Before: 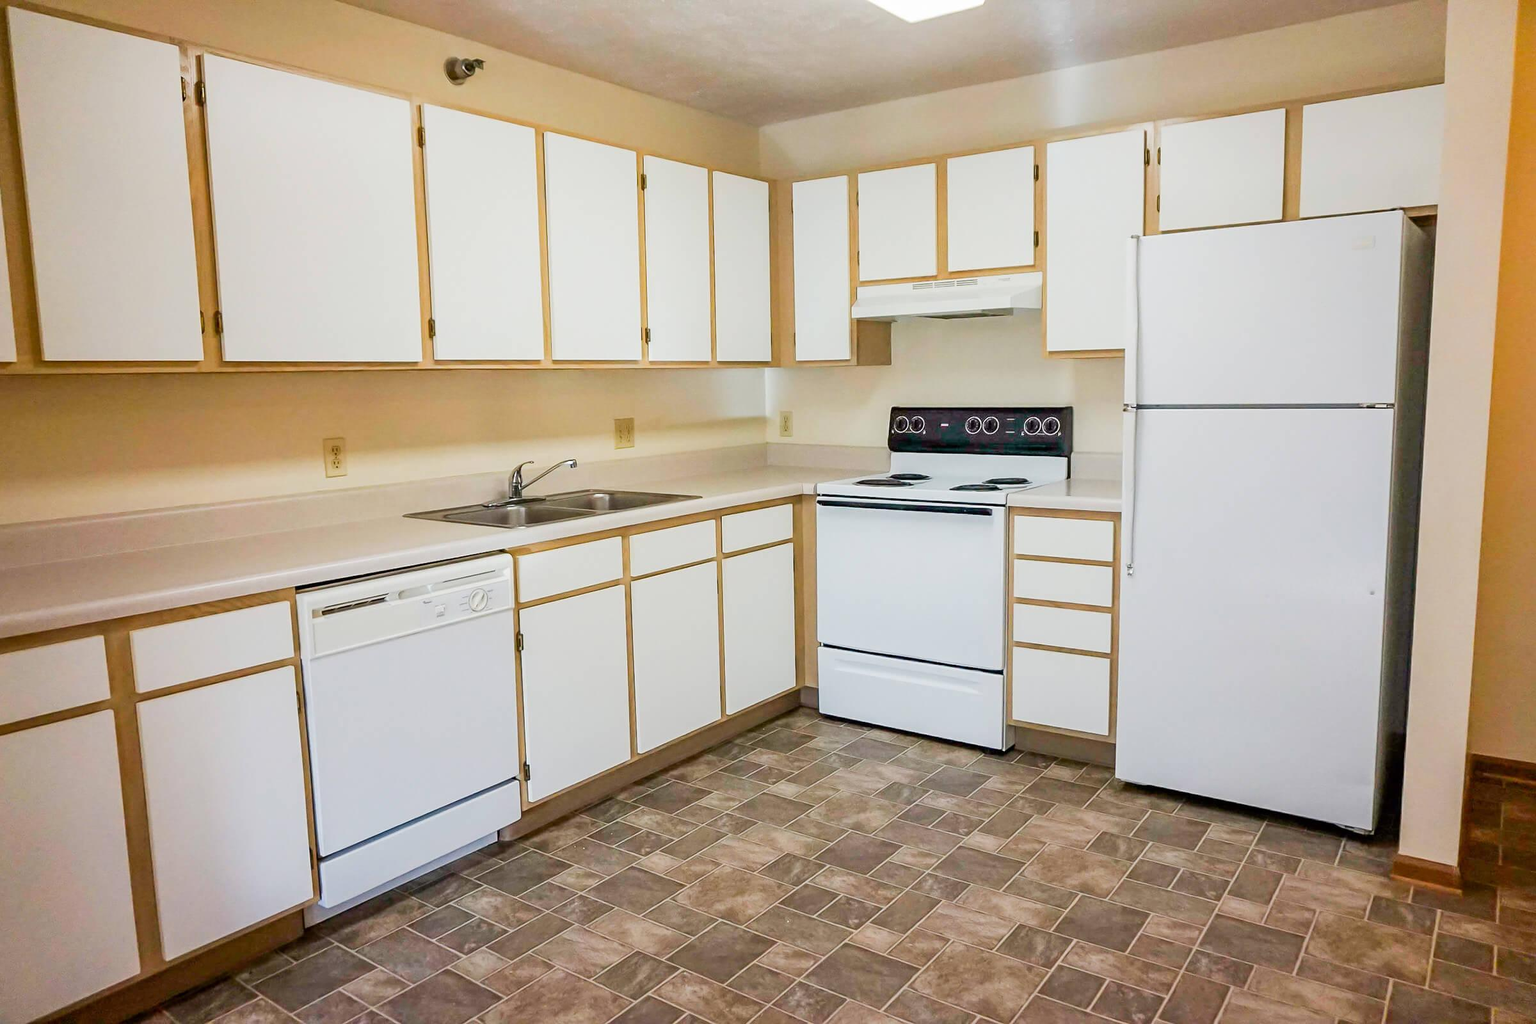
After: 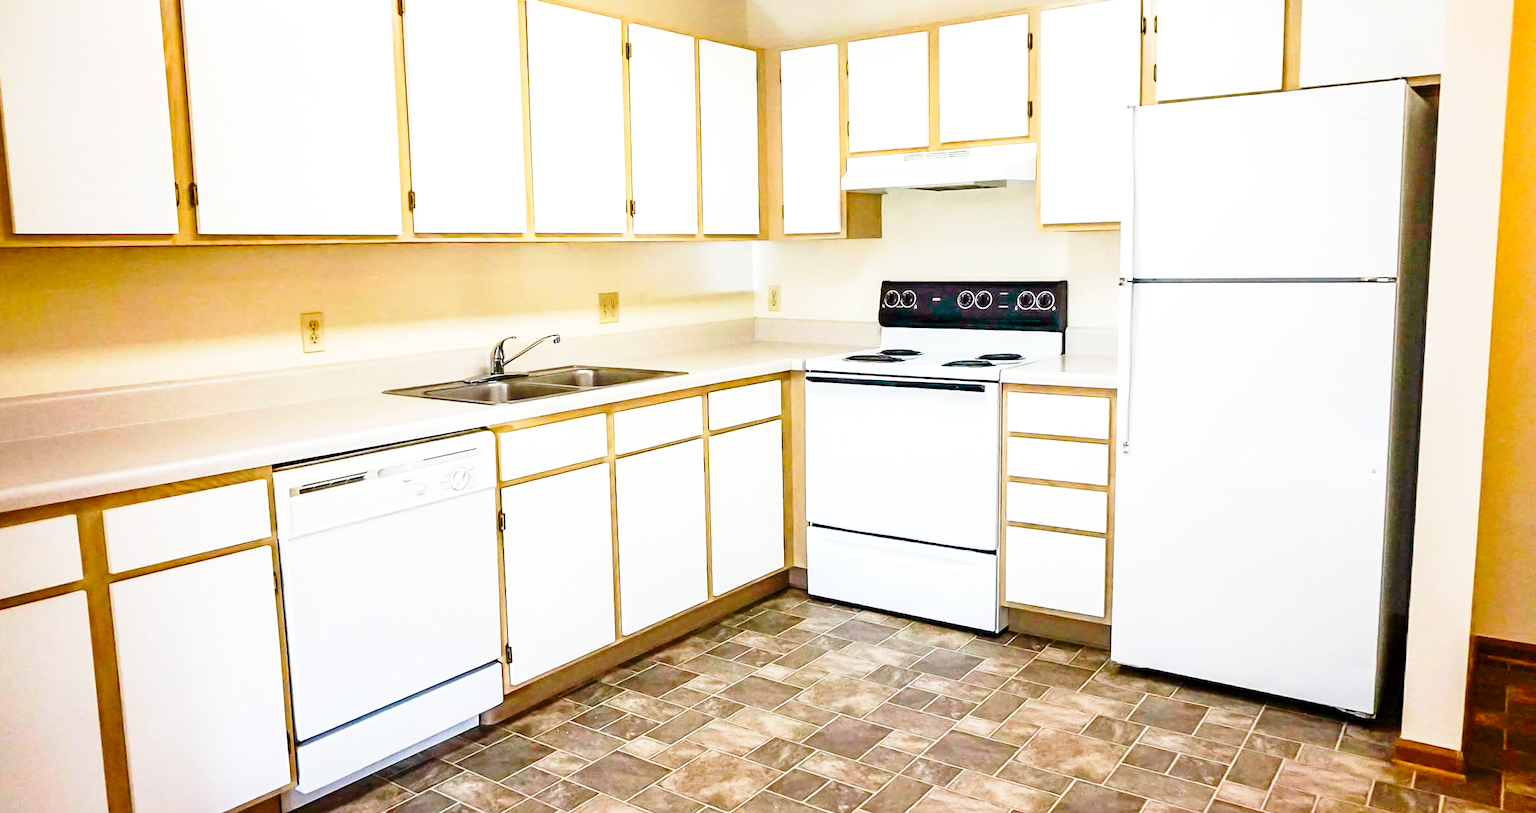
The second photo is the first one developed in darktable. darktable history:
color balance rgb: perceptual saturation grading › global saturation 20%, perceptual saturation grading › highlights -25.025%, perceptual saturation grading › shadows 24.81%, perceptual brilliance grading › global brilliance 14.858%, perceptual brilliance grading › shadows -34.523%
crop and rotate: left 1.945%, top 12.991%, right 0.296%, bottom 9.275%
base curve: curves: ch0 [(0, 0) (0.028, 0.03) (0.121, 0.232) (0.46, 0.748) (0.859, 0.968) (1, 1)], preserve colors none
